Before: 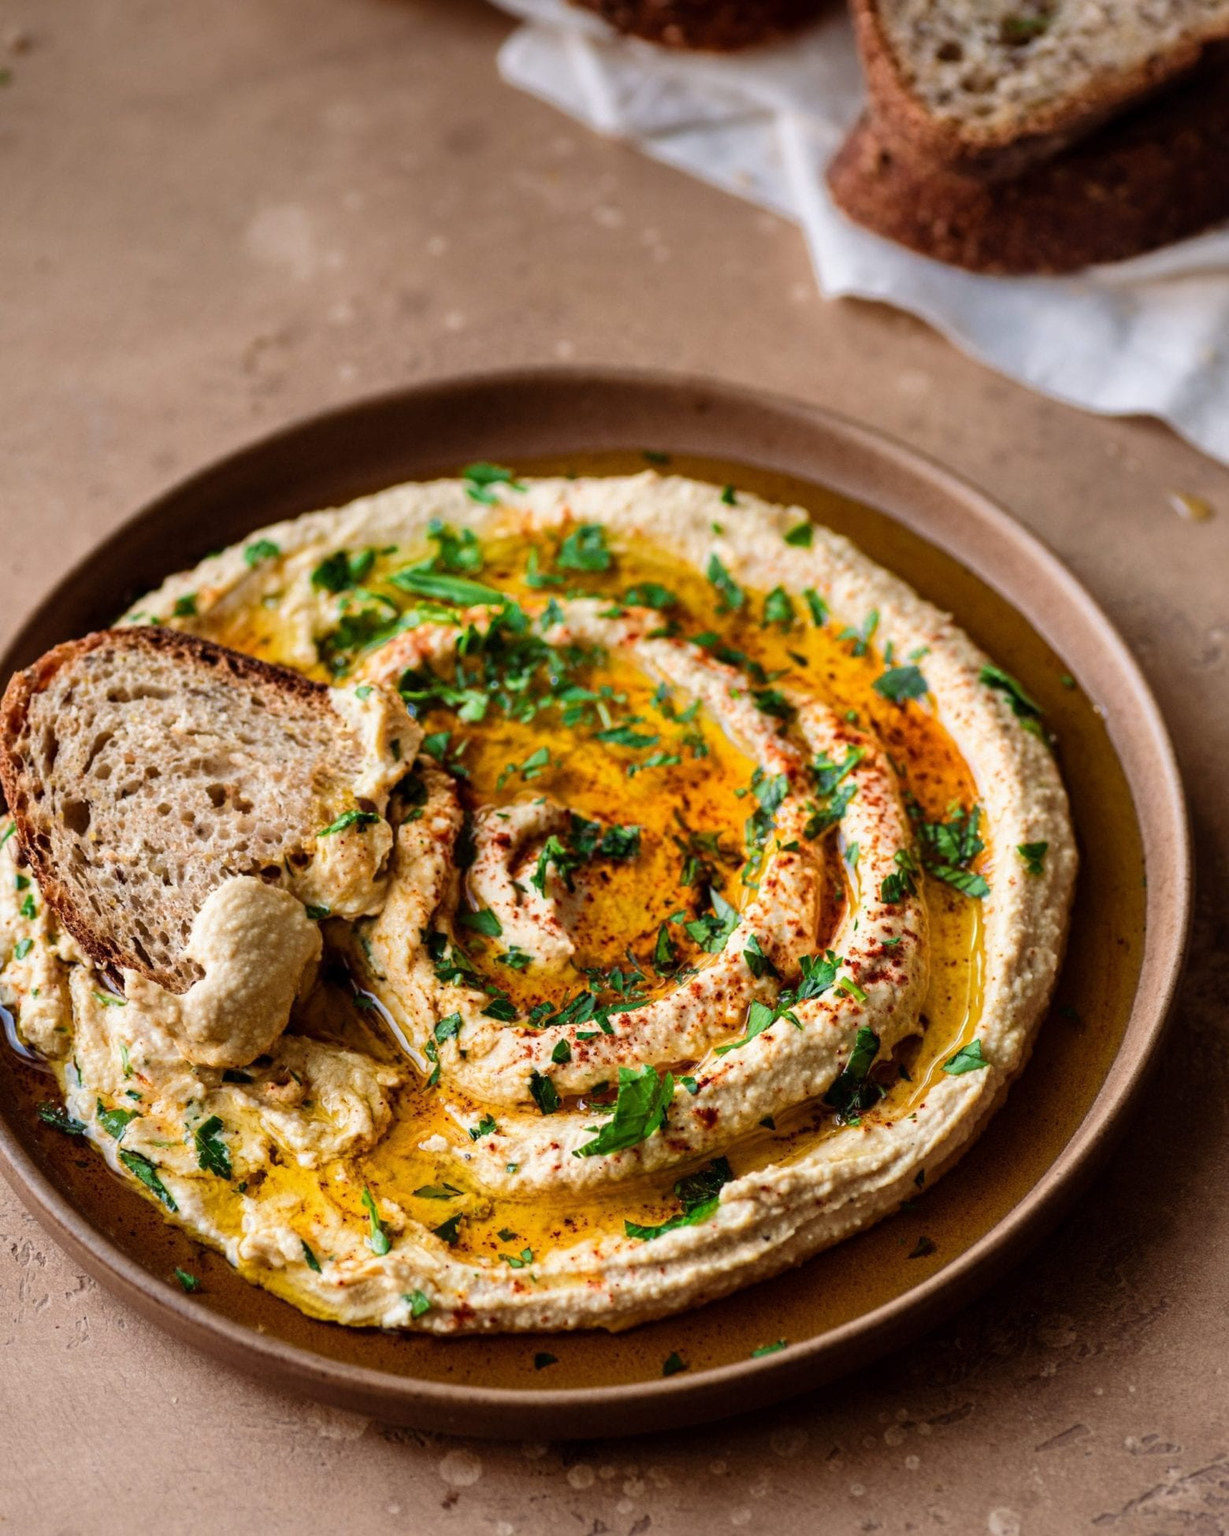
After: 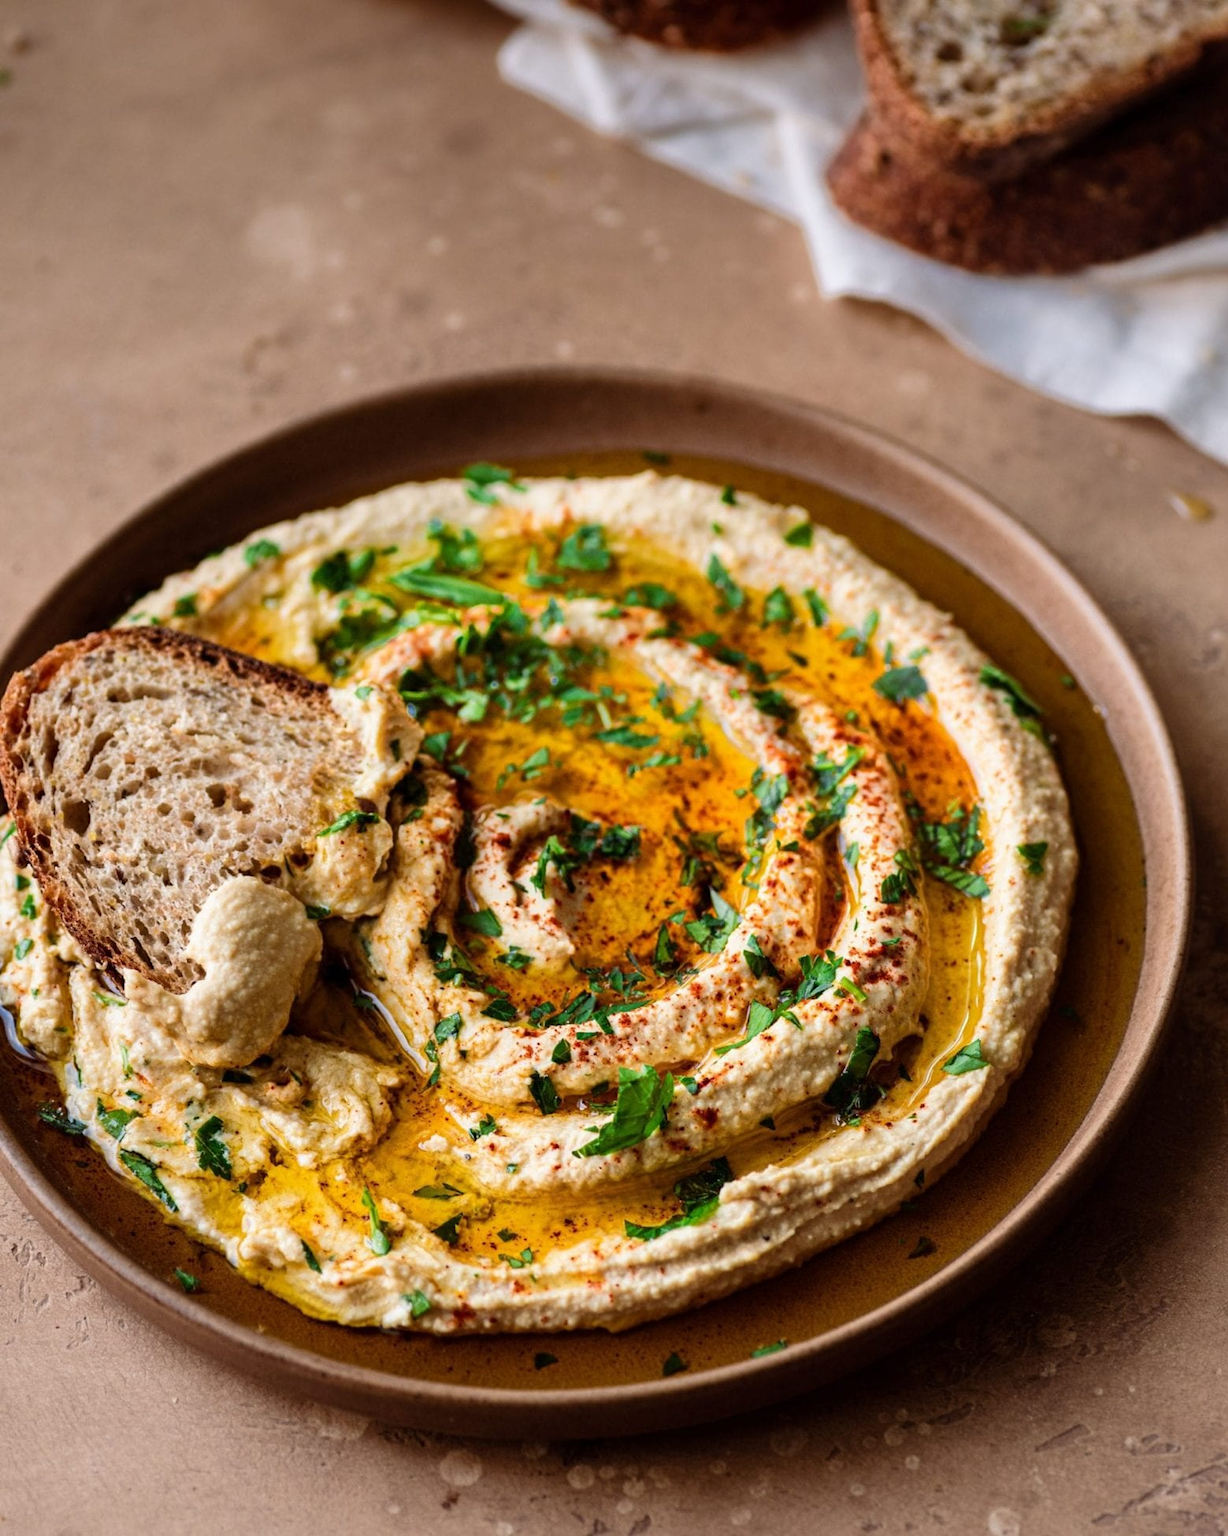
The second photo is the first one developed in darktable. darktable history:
base curve: exposure shift 0, preserve colors none
